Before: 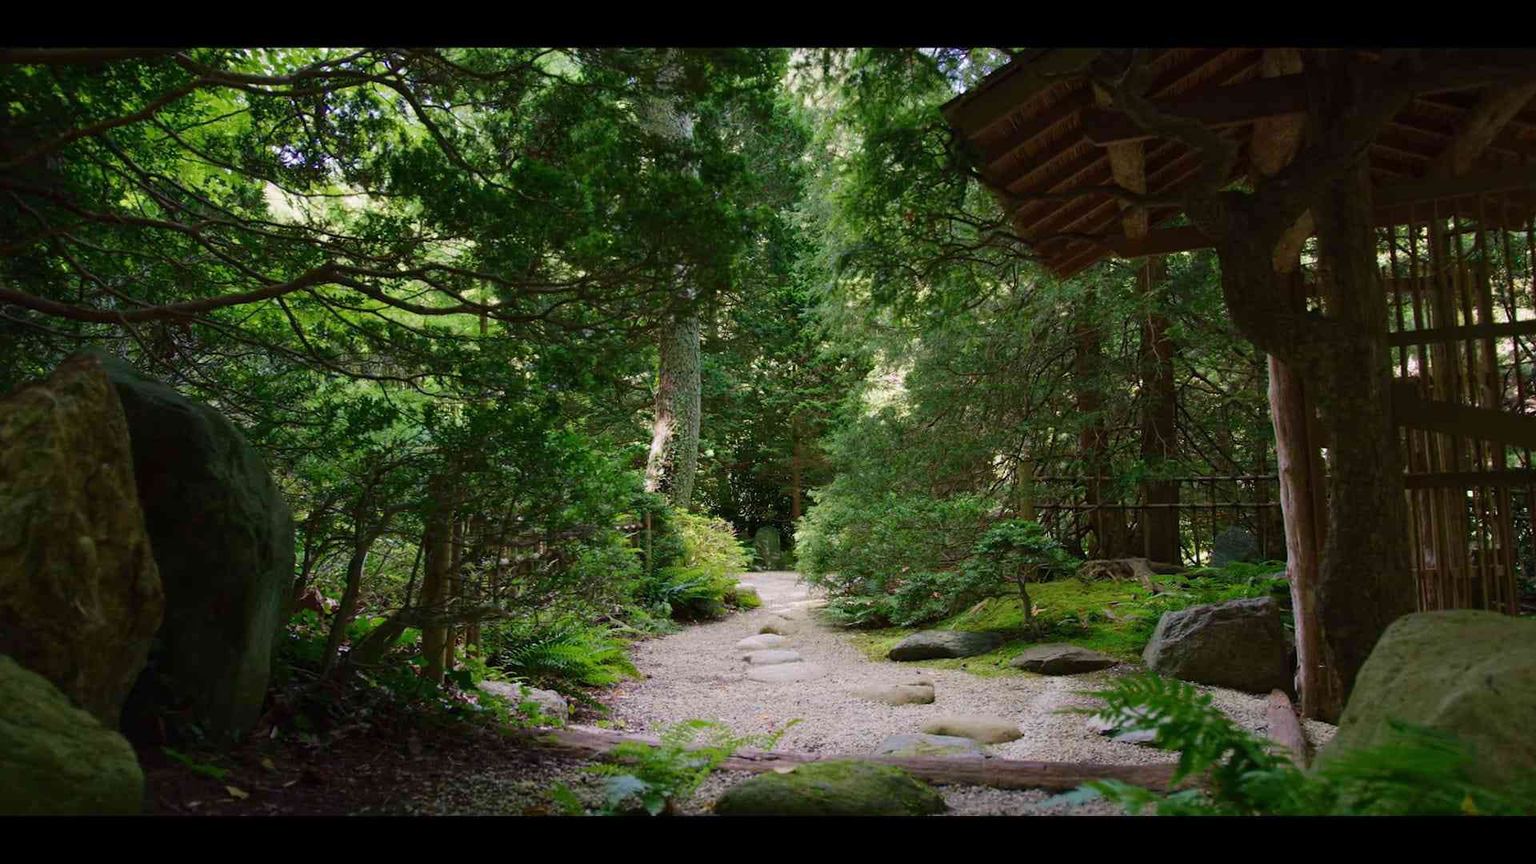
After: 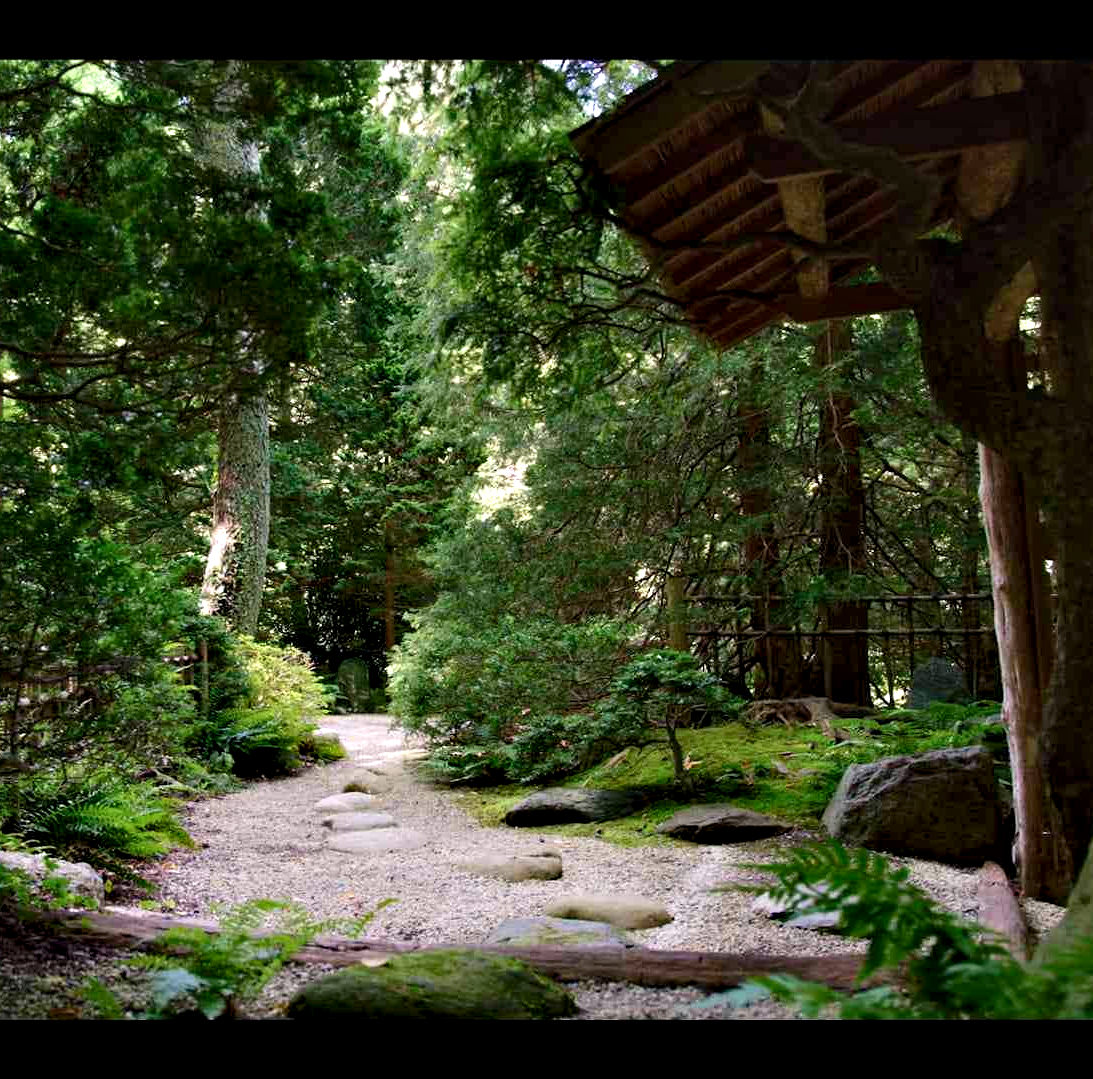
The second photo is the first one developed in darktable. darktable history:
contrast equalizer: y [[0.6 ×6], [0.55 ×6], [0 ×6], [0 ×6], [0 ×6]]
crop: left 31.573%, top 0.014%, right 11.47%
color balance rgb: linear chroma grading › shadows -1.627%, linear chroma grading › highlights -14.107%, linear chroma grading › global chroma -9.939%, linear chroma grading › mid-tones -9.87%, perceptual saturation grading › global saturation 17.804%, global vibrance 20%
